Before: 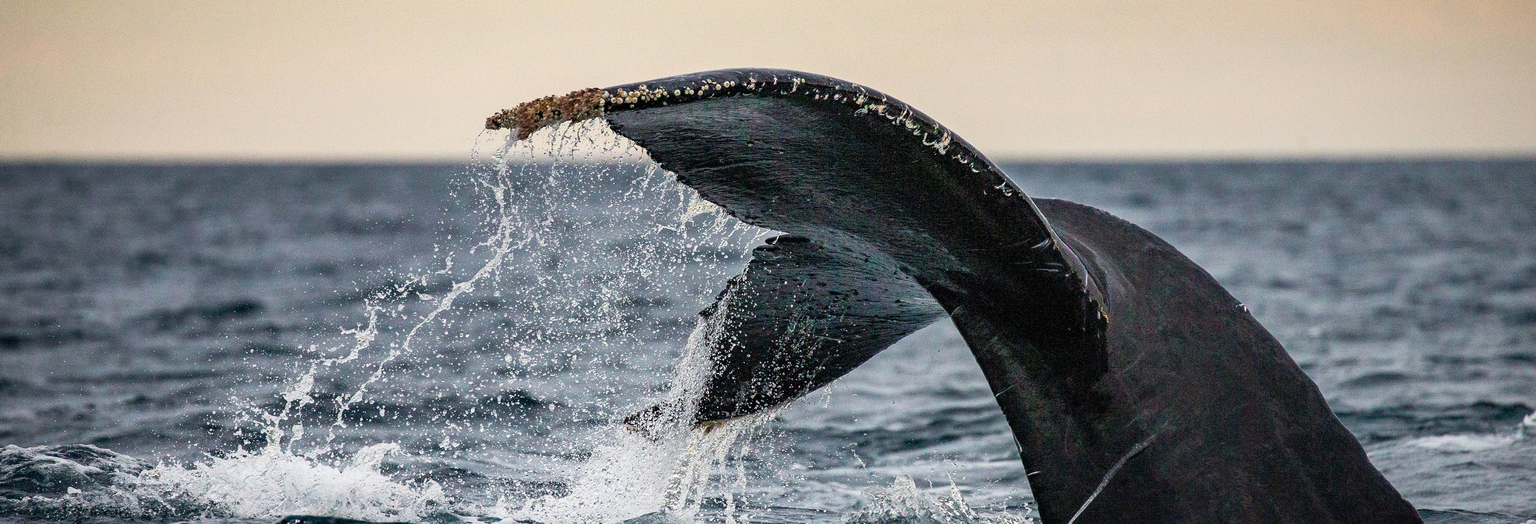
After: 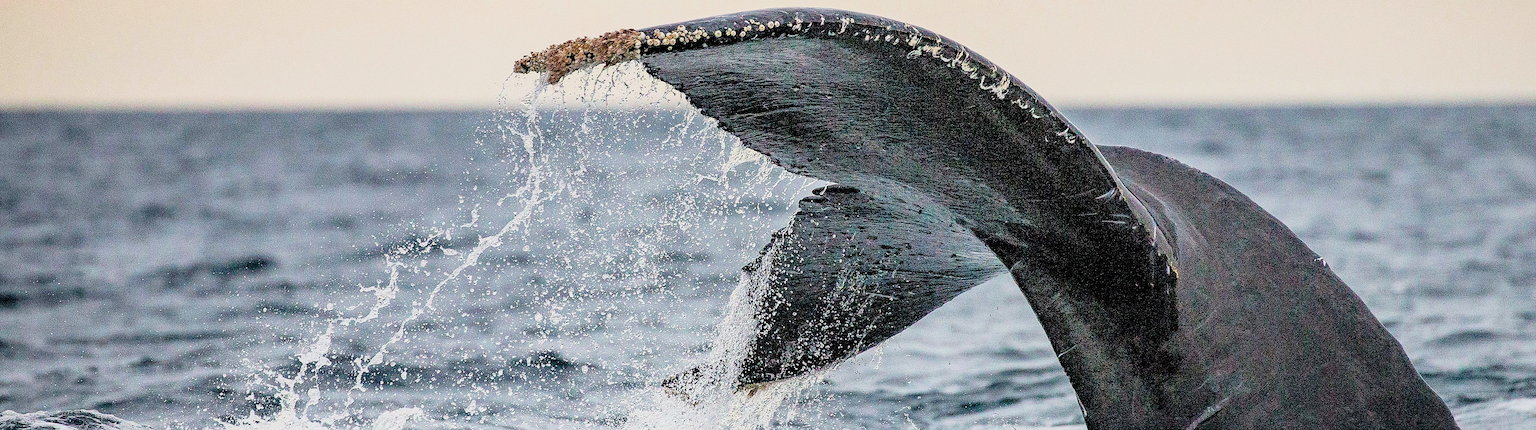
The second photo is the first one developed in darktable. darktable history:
filmic rgb: black relative exposure -7.34 EV, white relative exposure 5.06 EV, hardness 3.21
exposure: black level correction 0.001, exposure 1.13 EV, compensate highlight preservation false
sharpen: radius 1.366, amount 1.257, threshold 0.745
crop and rotate: angle 0.11°, top 11.53%, right 5.709%, bottom 10.951%
